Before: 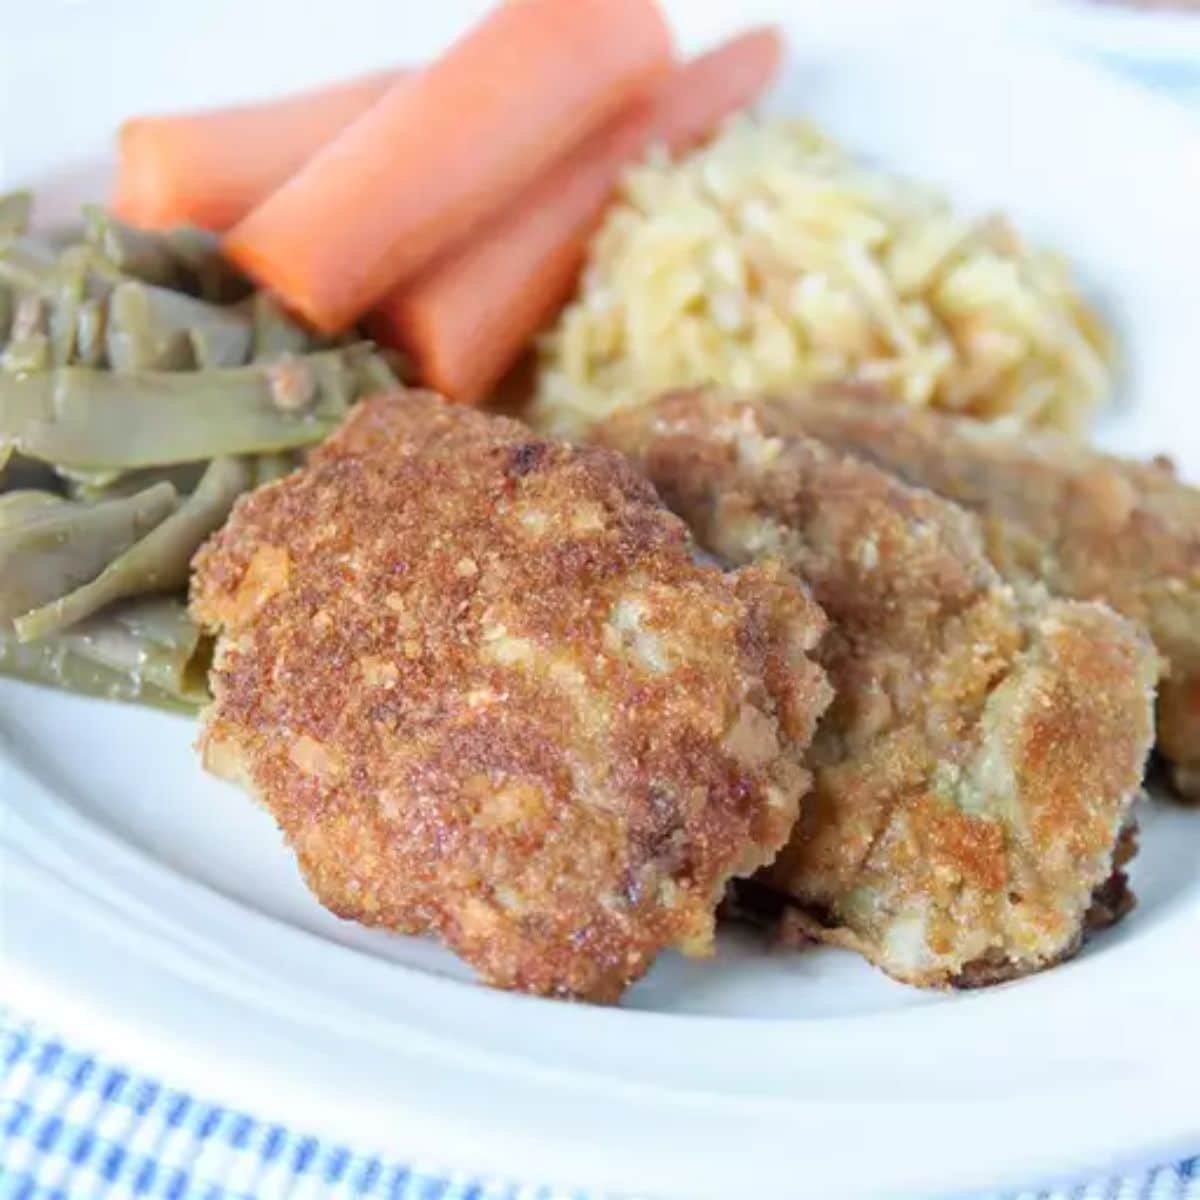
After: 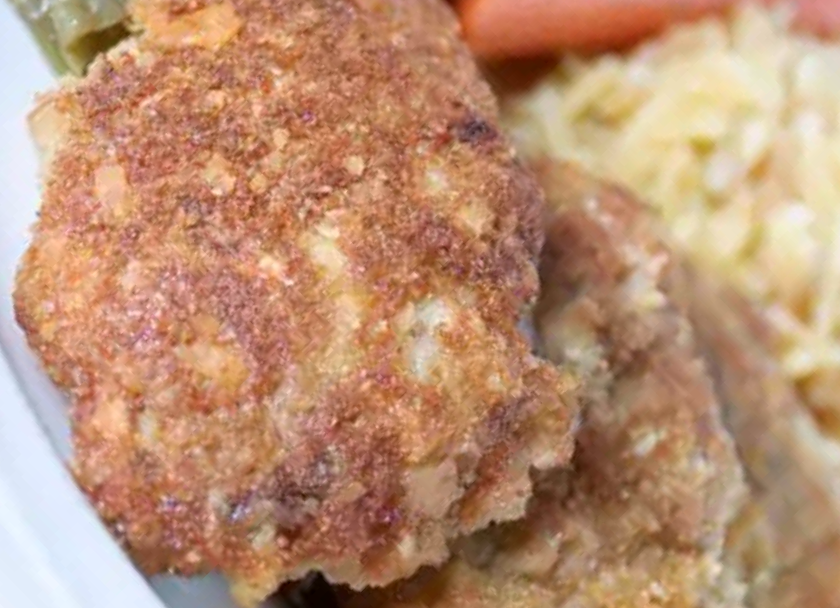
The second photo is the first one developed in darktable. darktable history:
color correction: highlights a* 3.05, highlights b* -1.27, shadows a* -0.103, shadows b* 2.19, saturation 0.978
crop and rotate: angle -45.62°, top 16.658%, right 0.988%, bottom 11.687%
